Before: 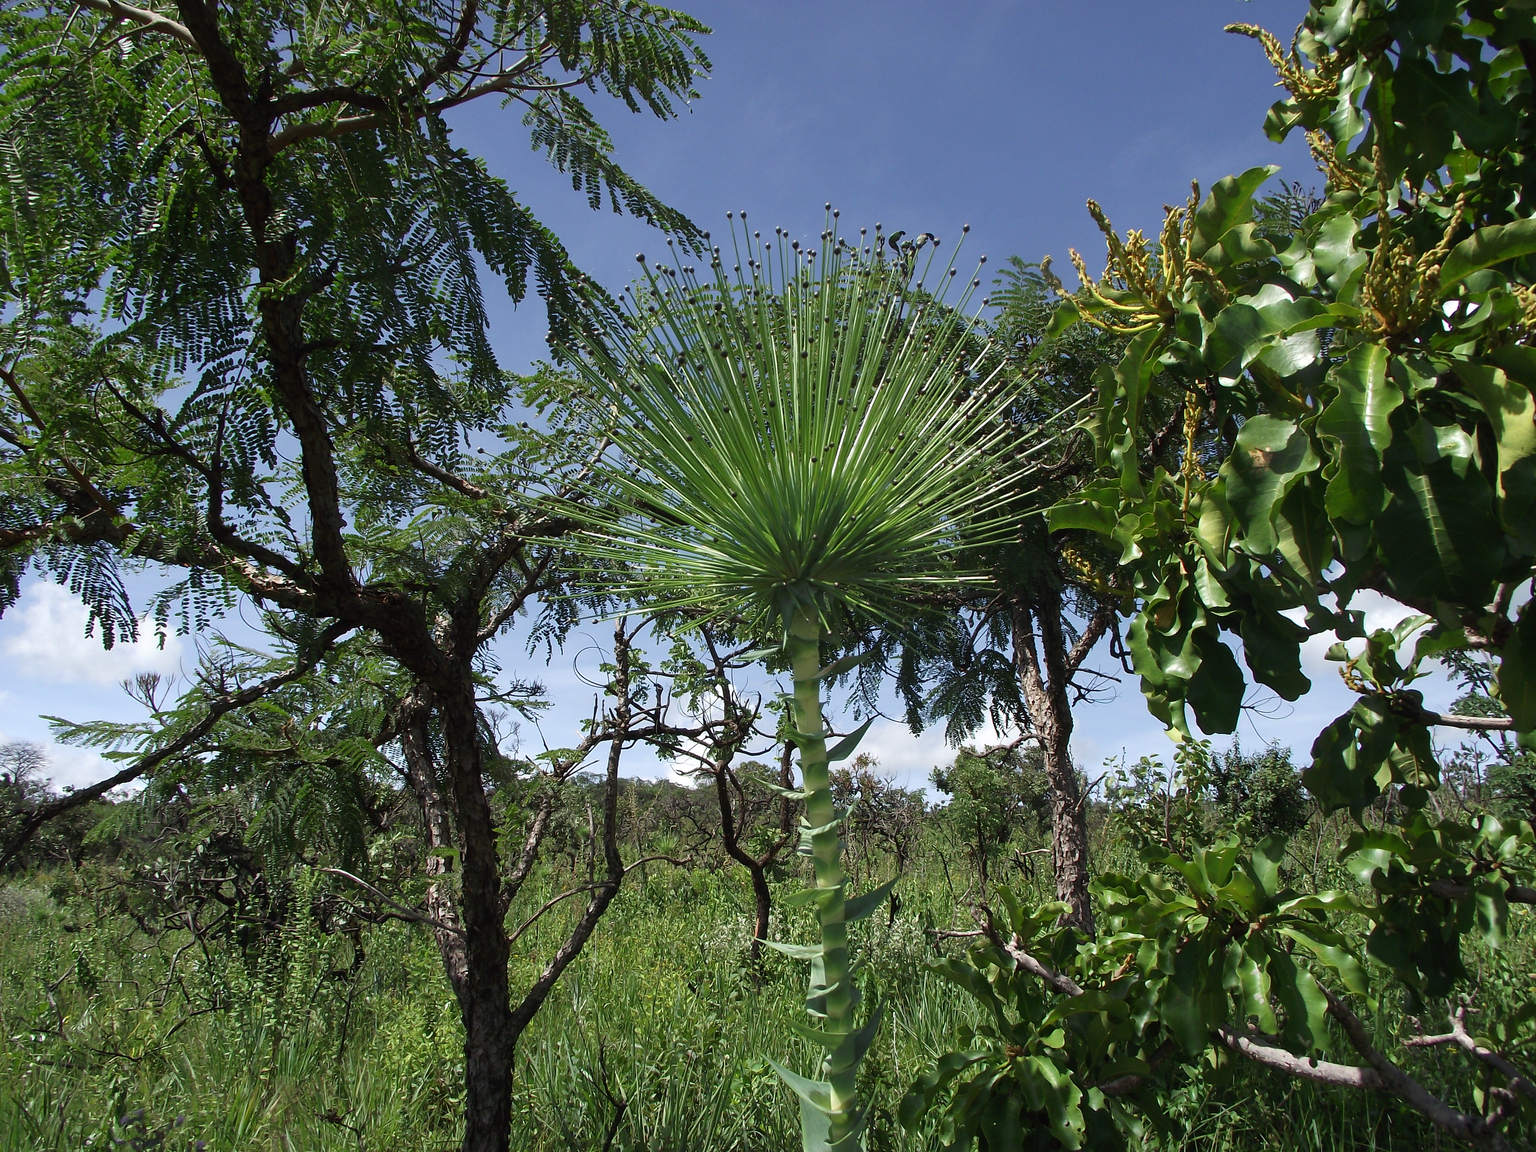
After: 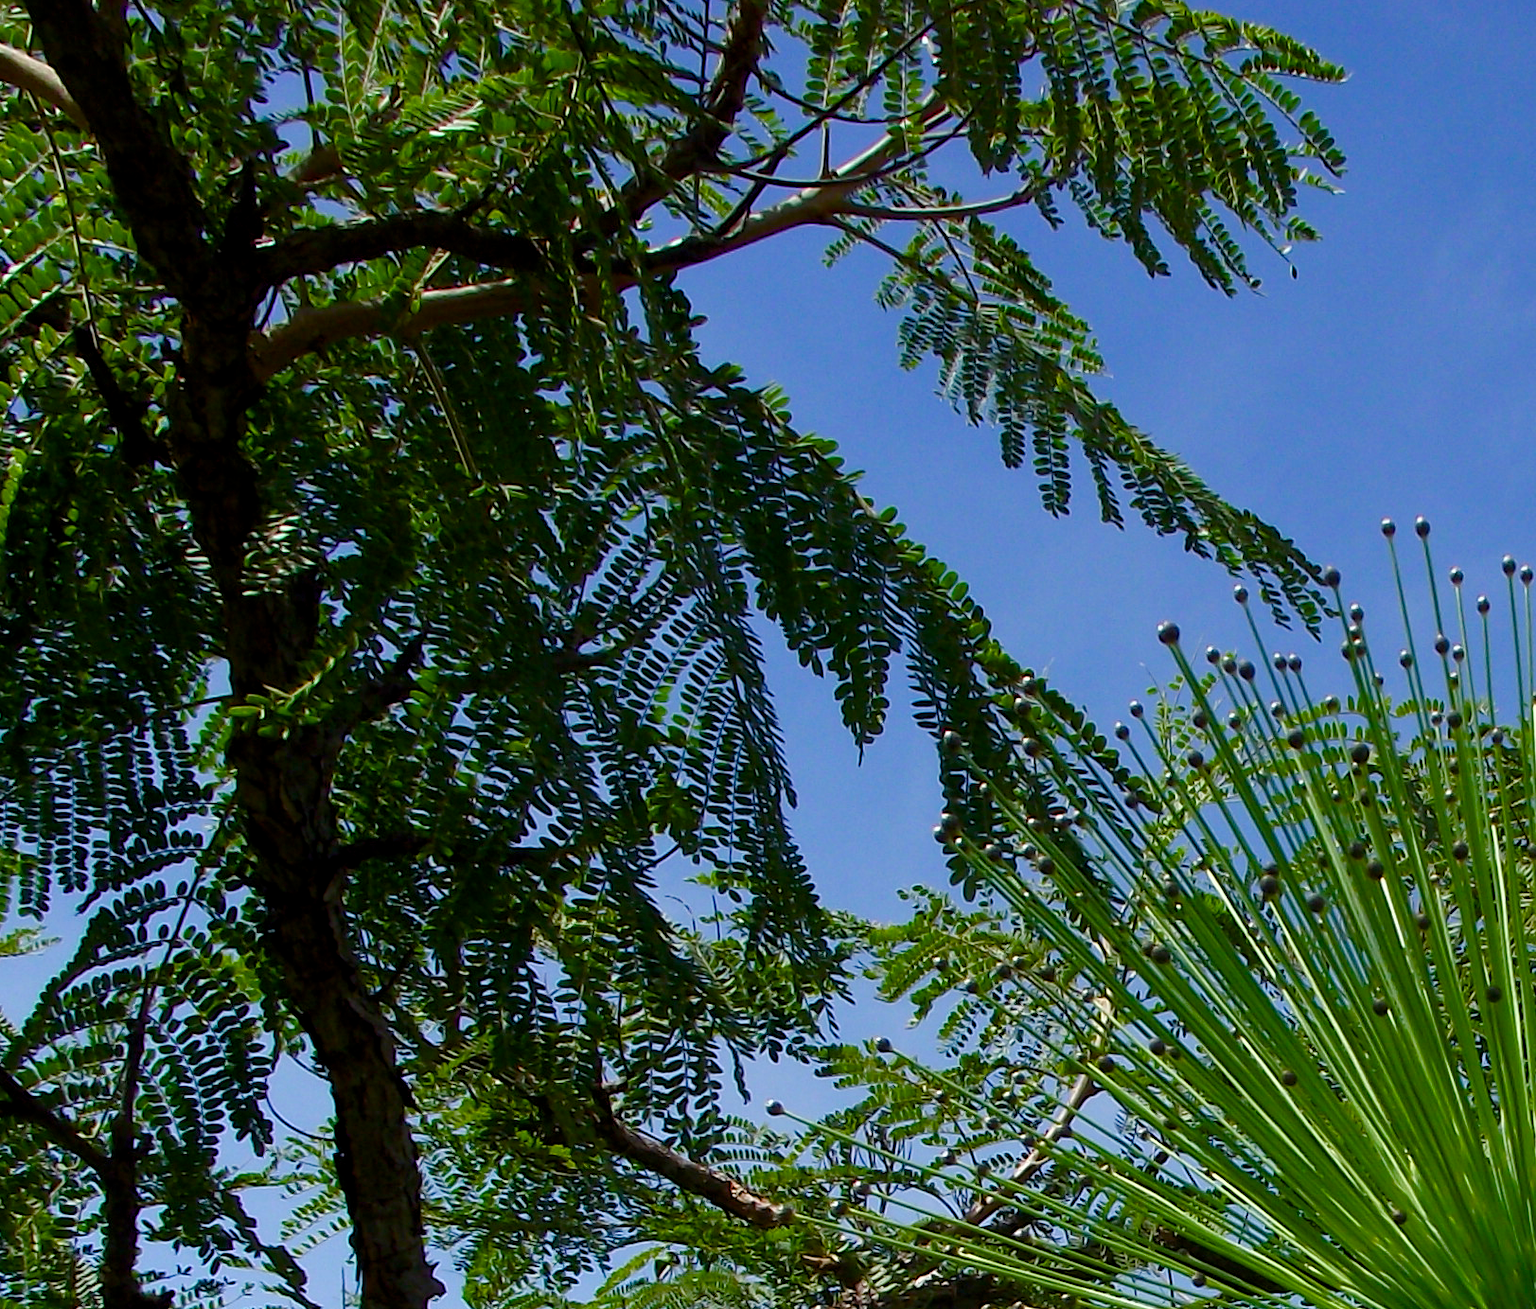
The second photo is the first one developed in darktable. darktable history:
crop and rotate: left 10.832%, top 0.076%, right 48.585%, bottom 53.781%
color balance rgb: global offset › luminance -0.381%, linear chroma grading › shadows 10.535%, linear chroma grading › highlights 9.255%, linear chroma grading › global chroma 15.251%, linear chroma grading › mid-tones 14.88%, perceptual saturation grading › global saturation 20%, perceptual saturation grading › highlights -25.748%, perceptual saturation grading › shadows 49.281%
